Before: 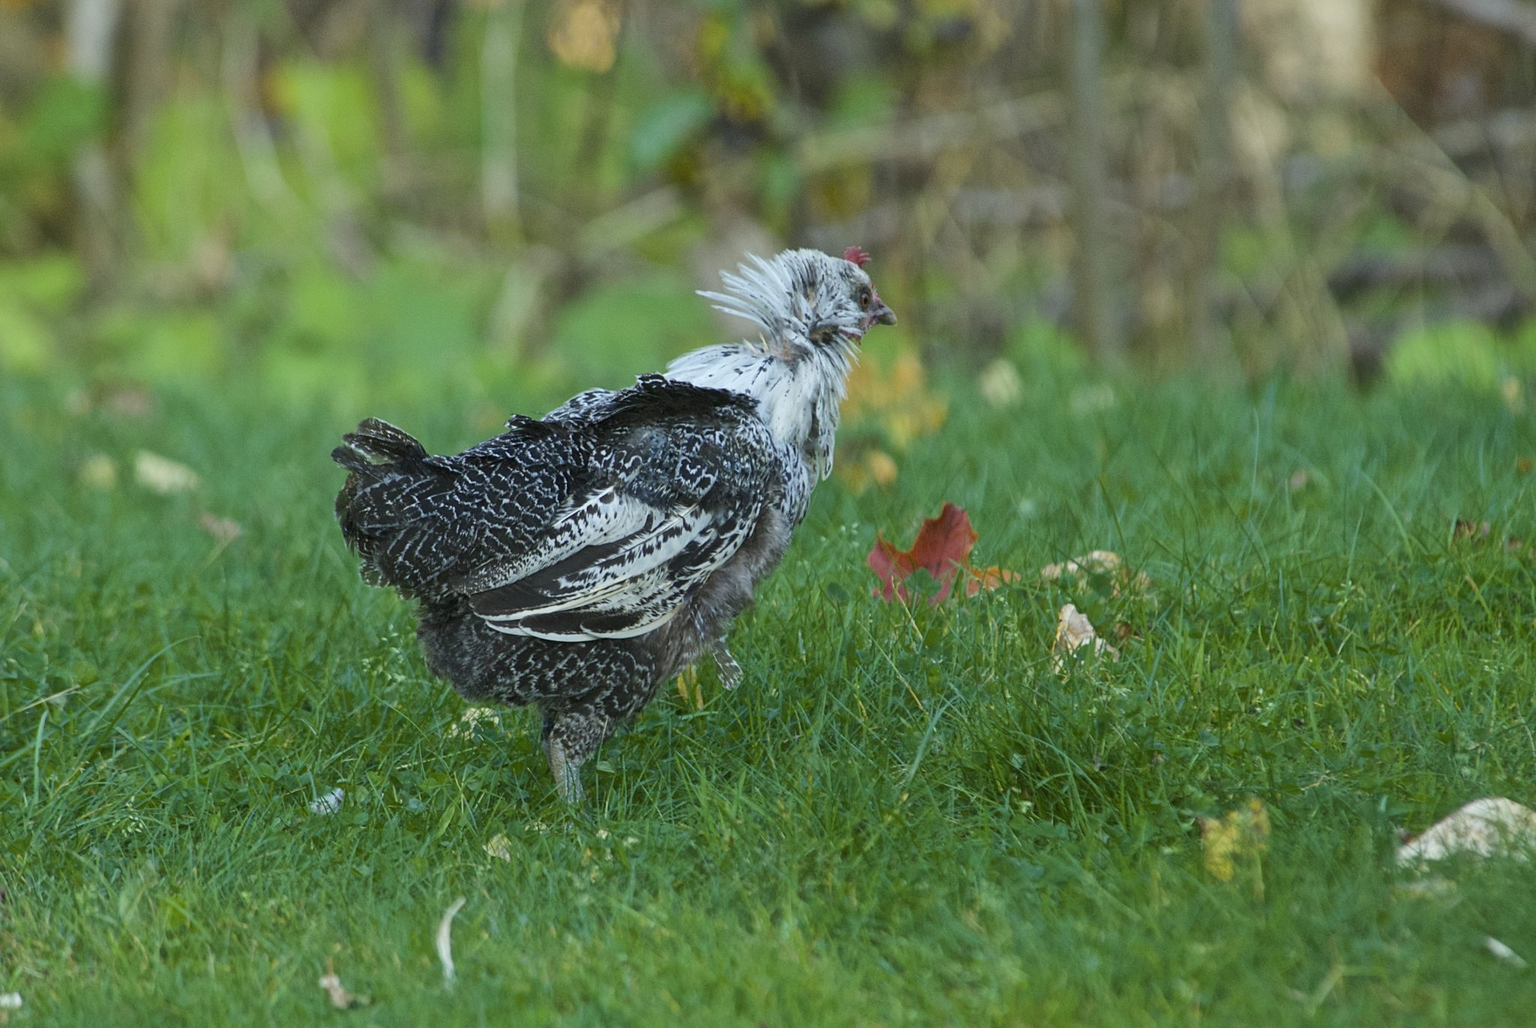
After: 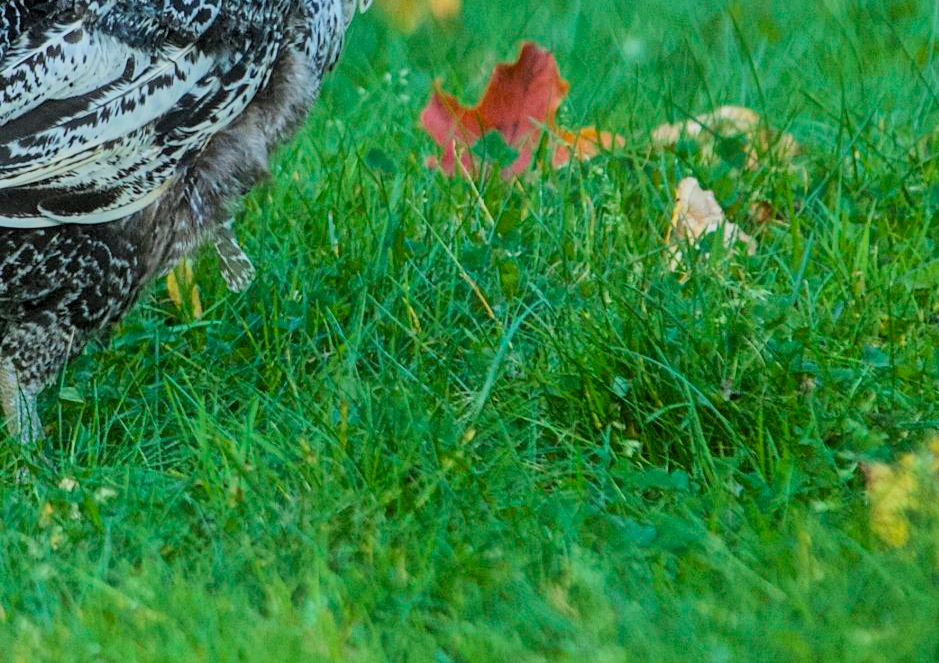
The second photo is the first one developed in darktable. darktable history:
lowpass: radius 0.1, contrast 0.85, saturation 1.1, unbound 0
crop: left 35.976%, top 45.819%, right 18.162%, bottom 5.807%
local contrast: on, module defaults
filmic rgb: black relative exposure -8.42 EV, white relative exposure 4.68 EV, hardness 3.82, color science v6 (2022)
tone curve: curves: ch0 [(0, 0) (0.004, 0.001) (0.133, 0.112) (0.325, 0.362) (0.832, 0.893) (1, 1)], color space Lab, linked channels, preserve colors none
